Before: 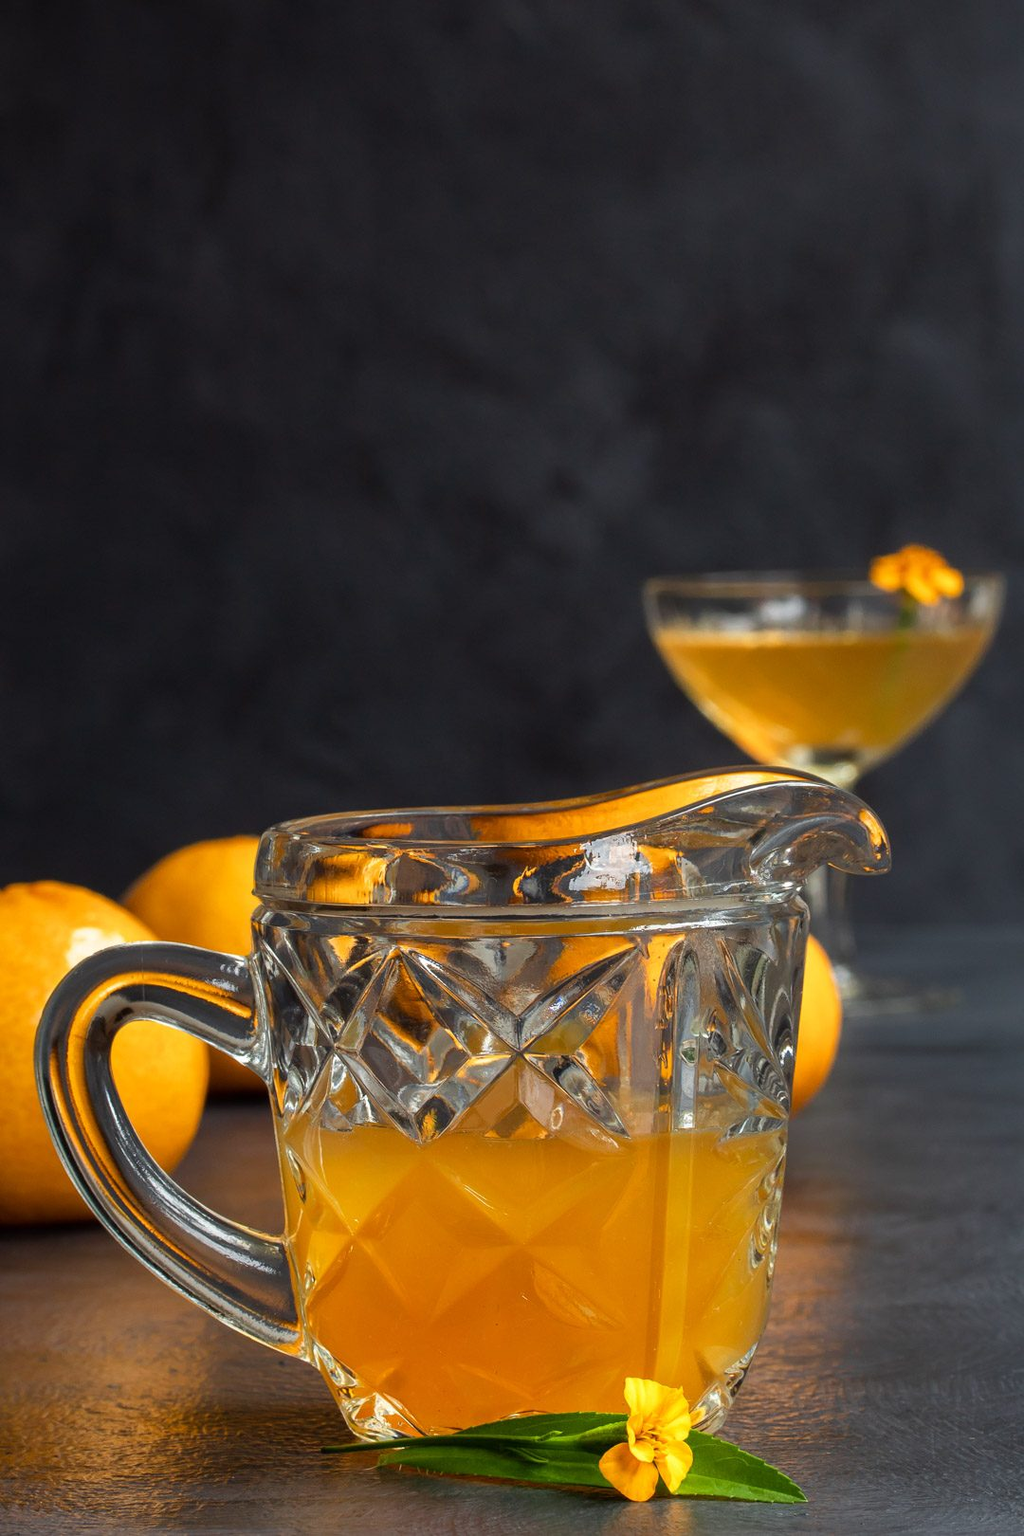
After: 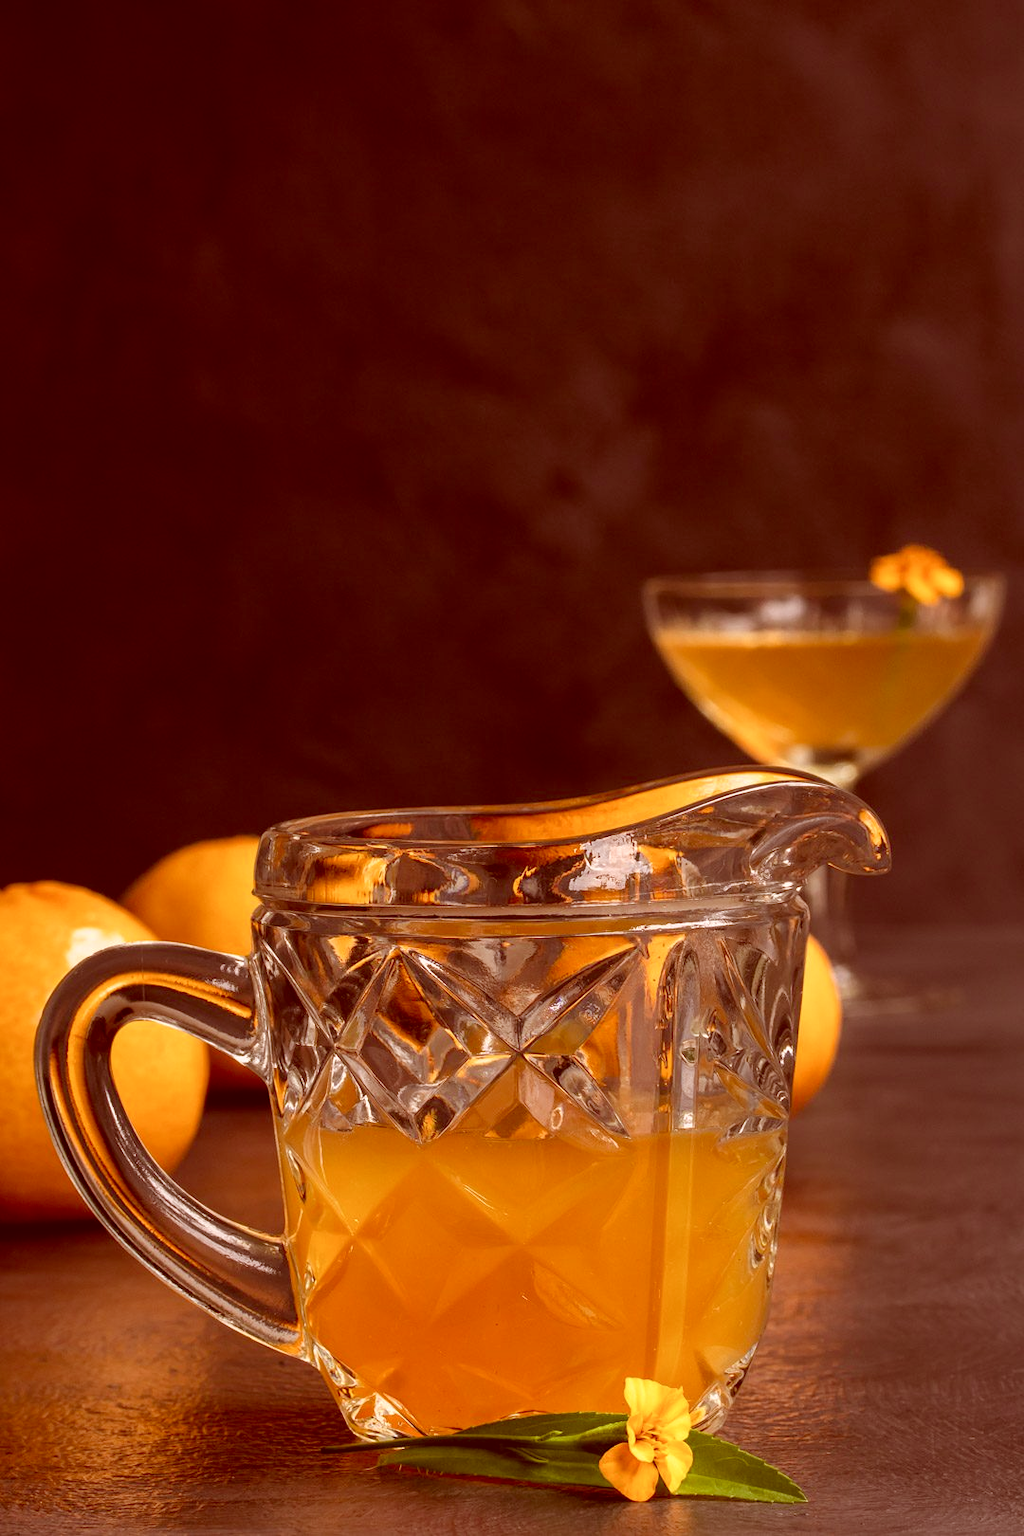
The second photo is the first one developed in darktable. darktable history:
color correction: highlights a* 9.27, highlights b* 8.46, shadows a* 39.34, shadows b* 39.42, saturation 0.803
